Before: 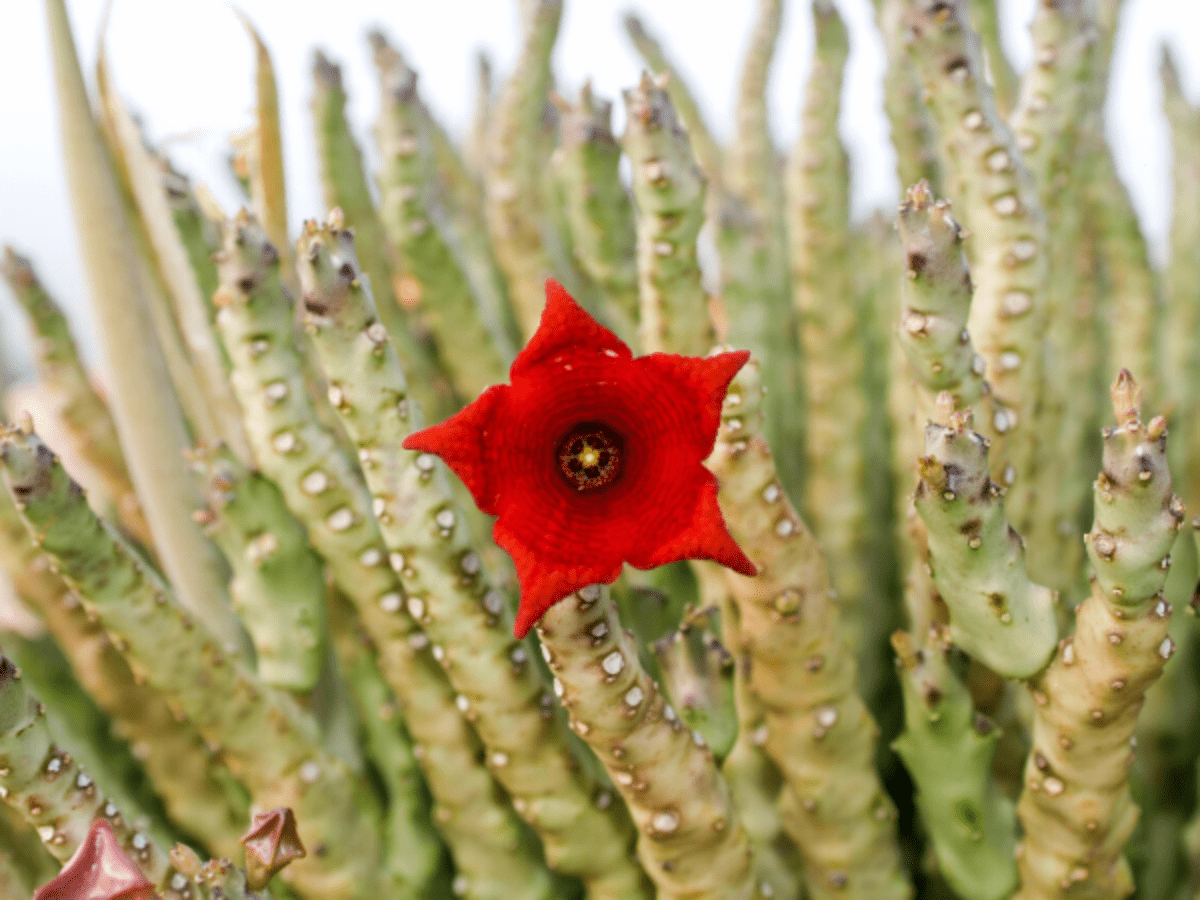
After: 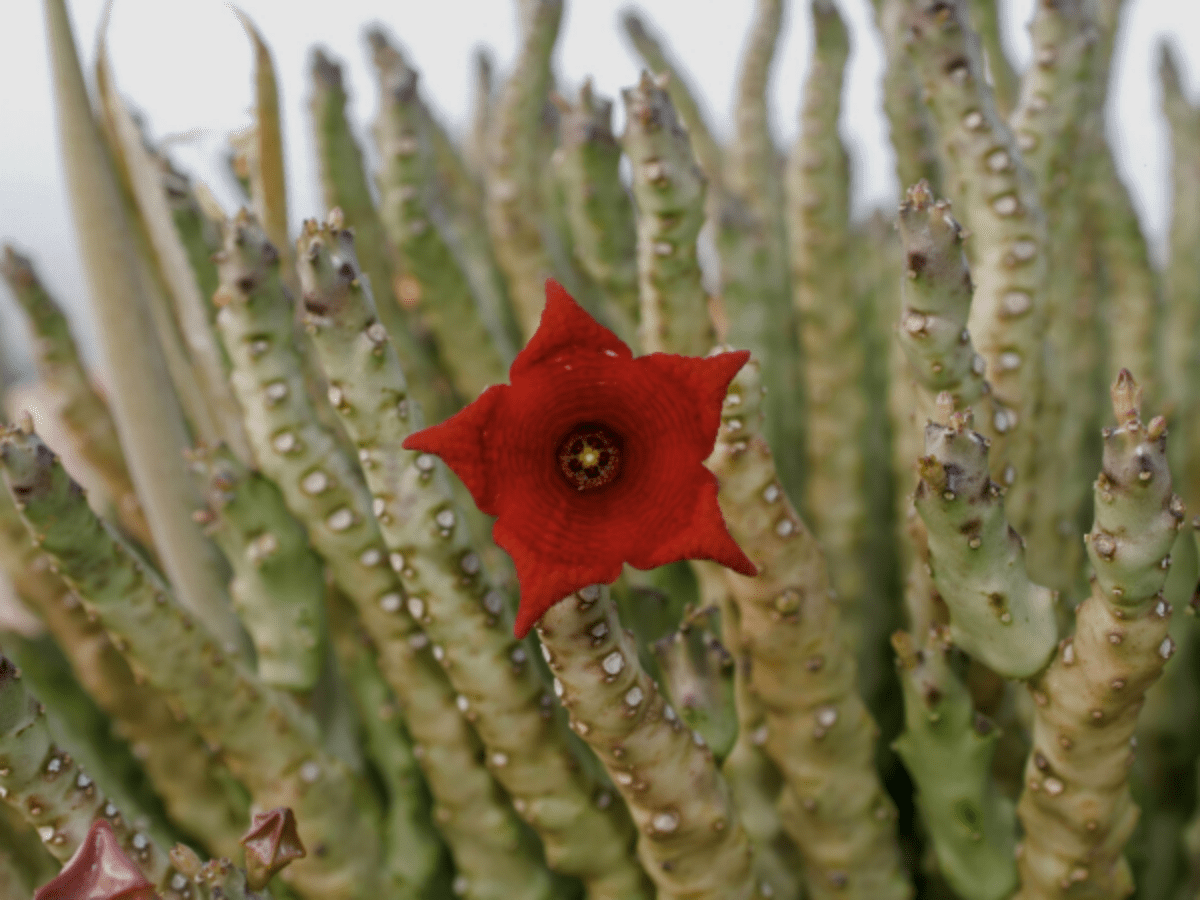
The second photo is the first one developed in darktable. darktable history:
color balance rgb: global vibrance 10%
tone curve: curves: ch0 [(0, 0) (0.91, 0.76) (0.997, 0.913)], color space Lab, linked channels, preserve colors none
